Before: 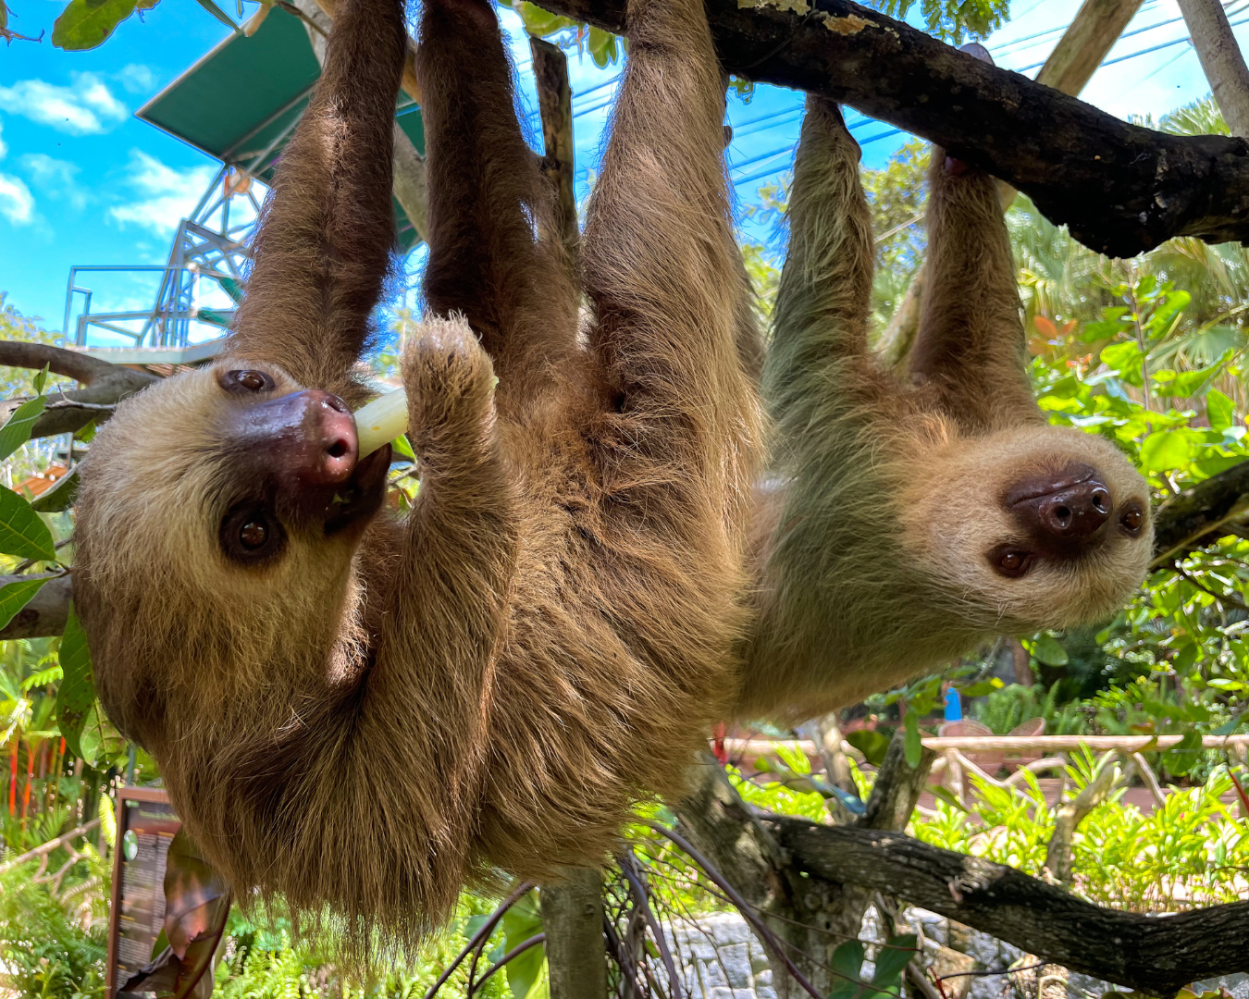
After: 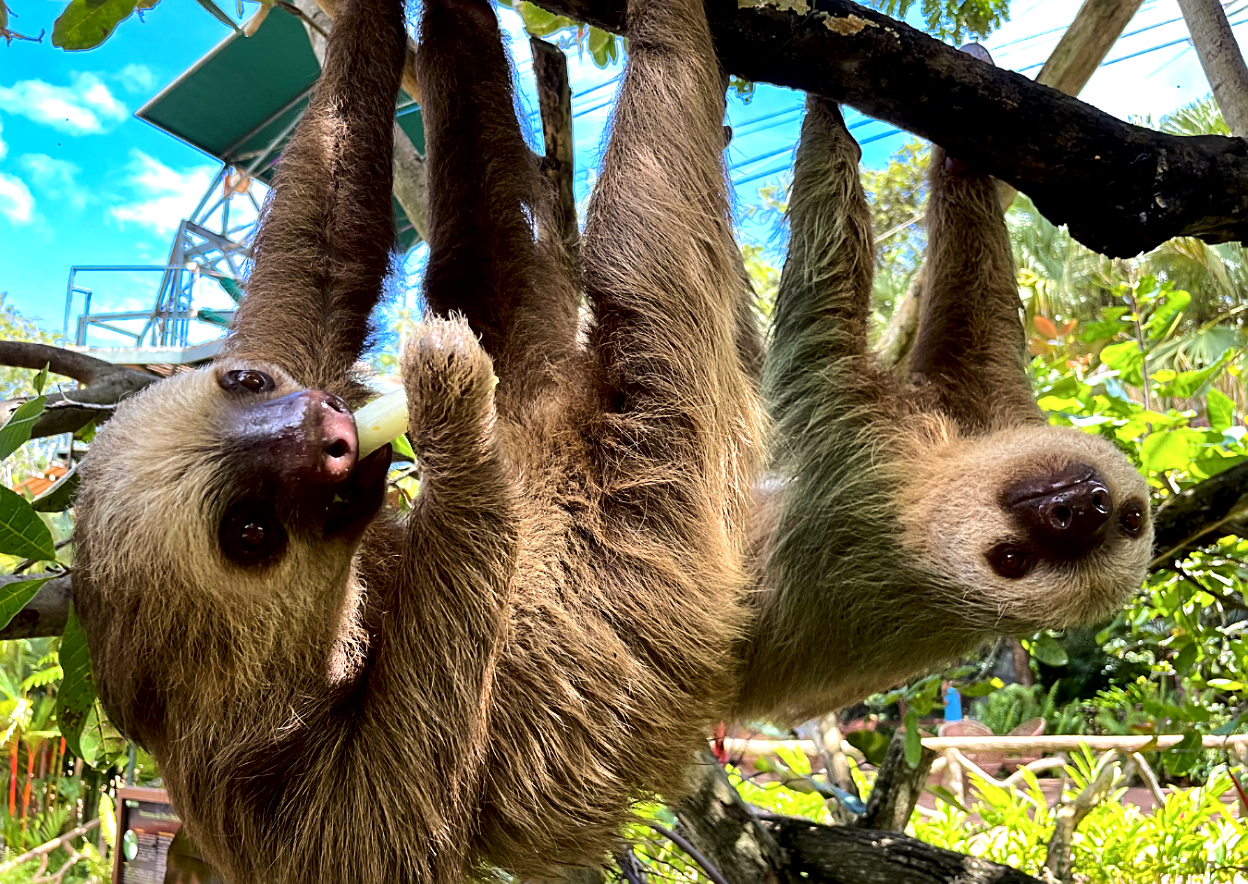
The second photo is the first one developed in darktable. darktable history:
sharpen: on, module defaults
tone equalizer: -8 EV -0.417 EV, -7 EV -0.389 EV, -6 EV -0.333 EV, -5 EV -0.222 EV, -3 EV 0.222 EV, -2 EV 0.333 EV, -1 EV 0.389 EV, +0 EV 0.417 EV, edges refinement/feathering 500, mask exposure compensation -1.57 EV, preserve details no
crop and rotate: top 0%, bottom 11.49%
local contrast: mode bilateral grid, contrast 100, coarseness 100, detail 165%, midtone range 0.2
